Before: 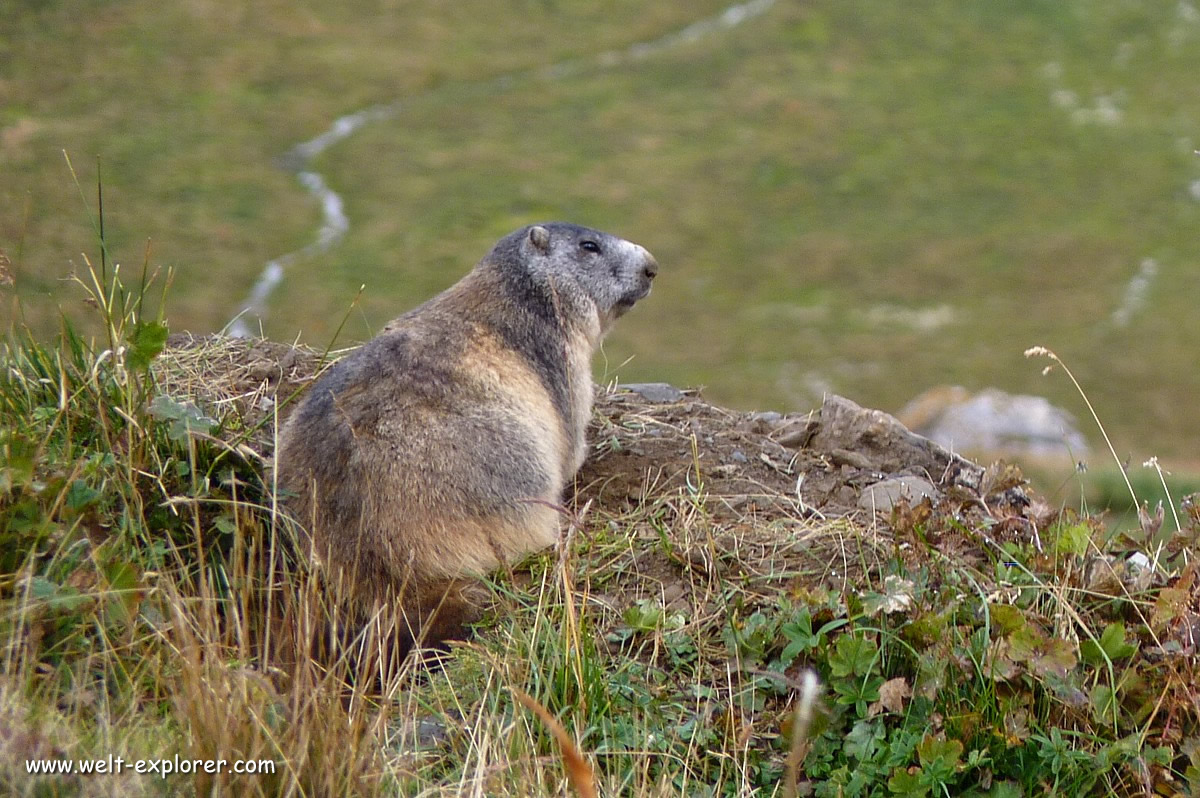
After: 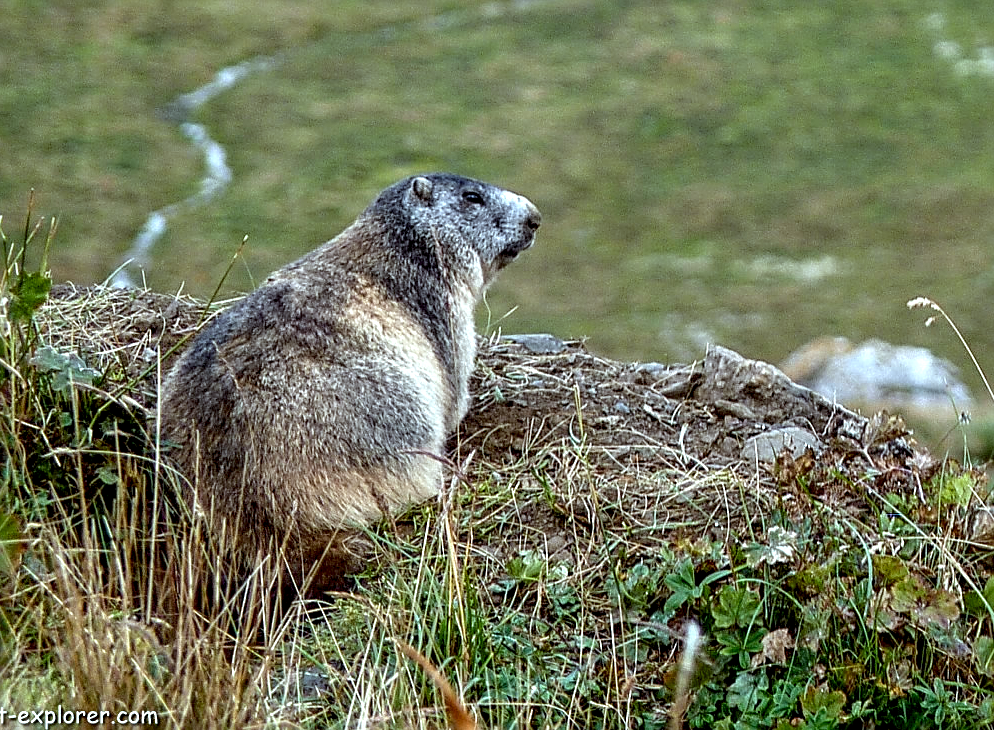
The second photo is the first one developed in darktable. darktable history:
sharpen: radius 2.676, amount 0.669
local contrast: highlights 20%, shadows 70%, detail 170%
crop: left 9.807%, top 6.259%, right 7.334%, bottom 2.177%
color correction: highlights a* -10.04, highlights b* -10.37
exposure: black level correction 0.007, exposure 0.093 EV, compensate highlight preservation false
